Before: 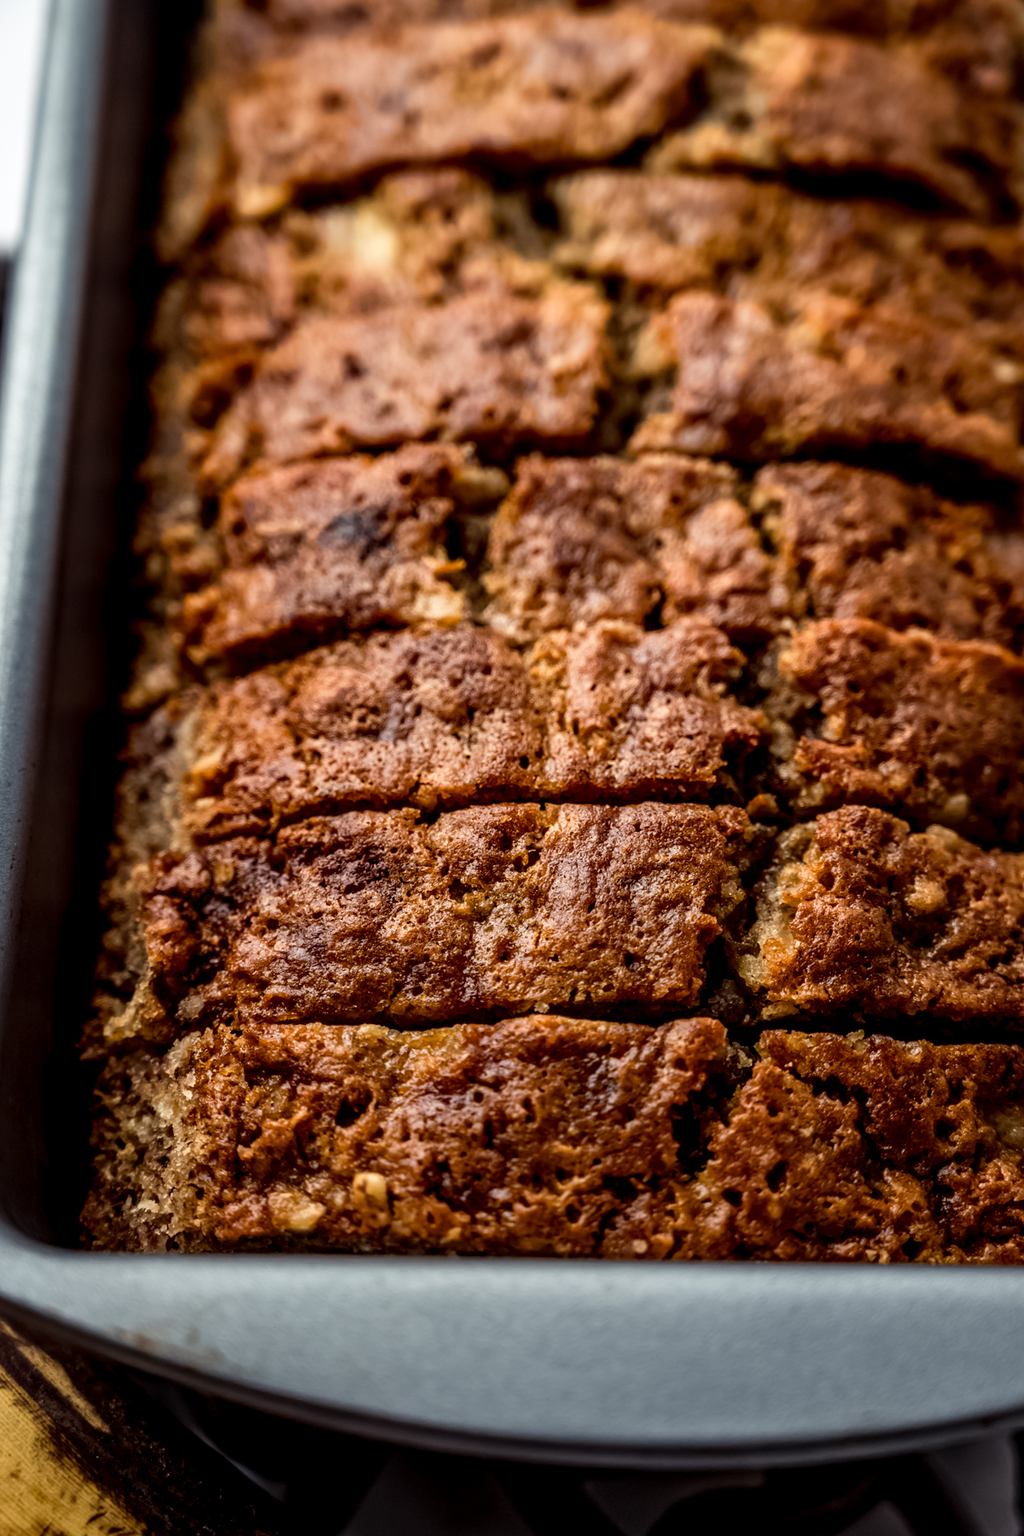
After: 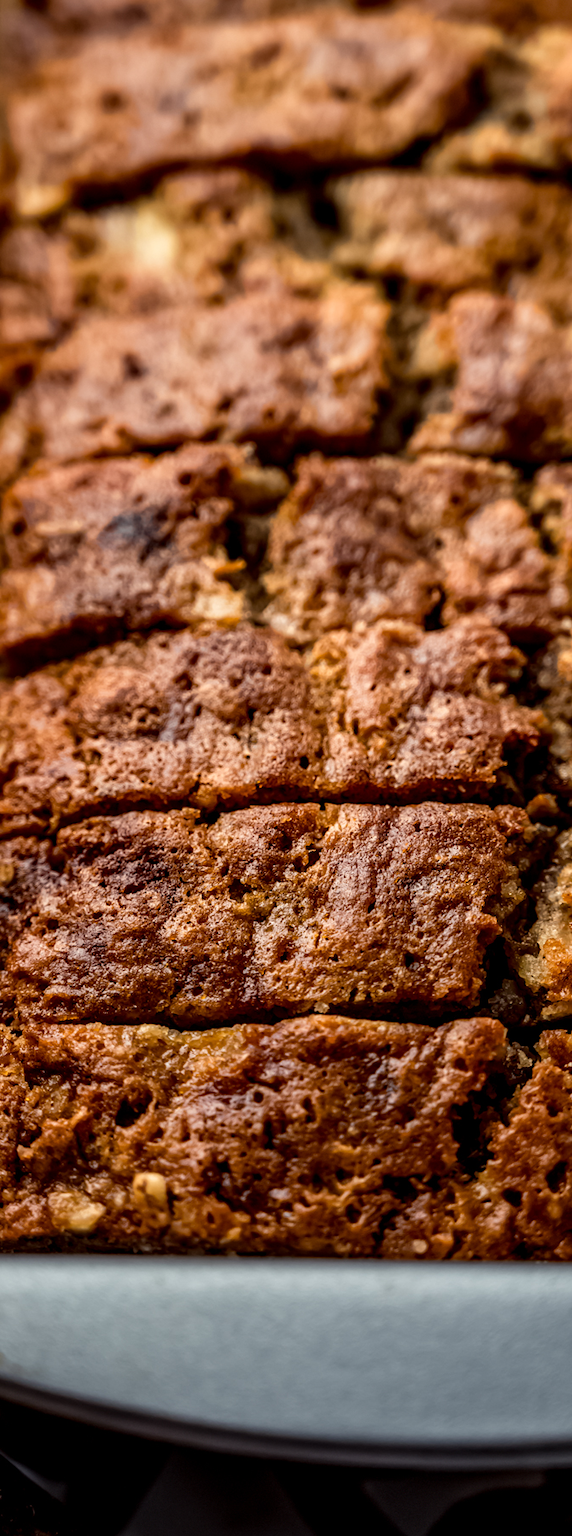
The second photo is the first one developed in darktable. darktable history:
crop: left 21.554%, right 22.504%
